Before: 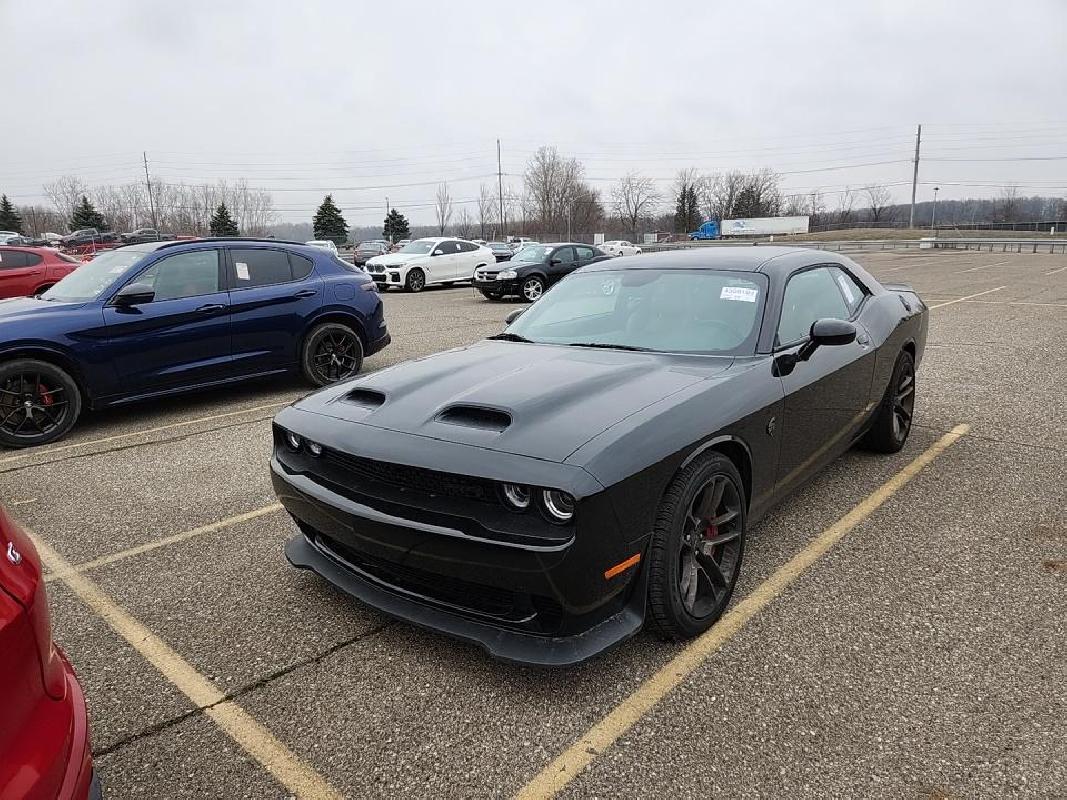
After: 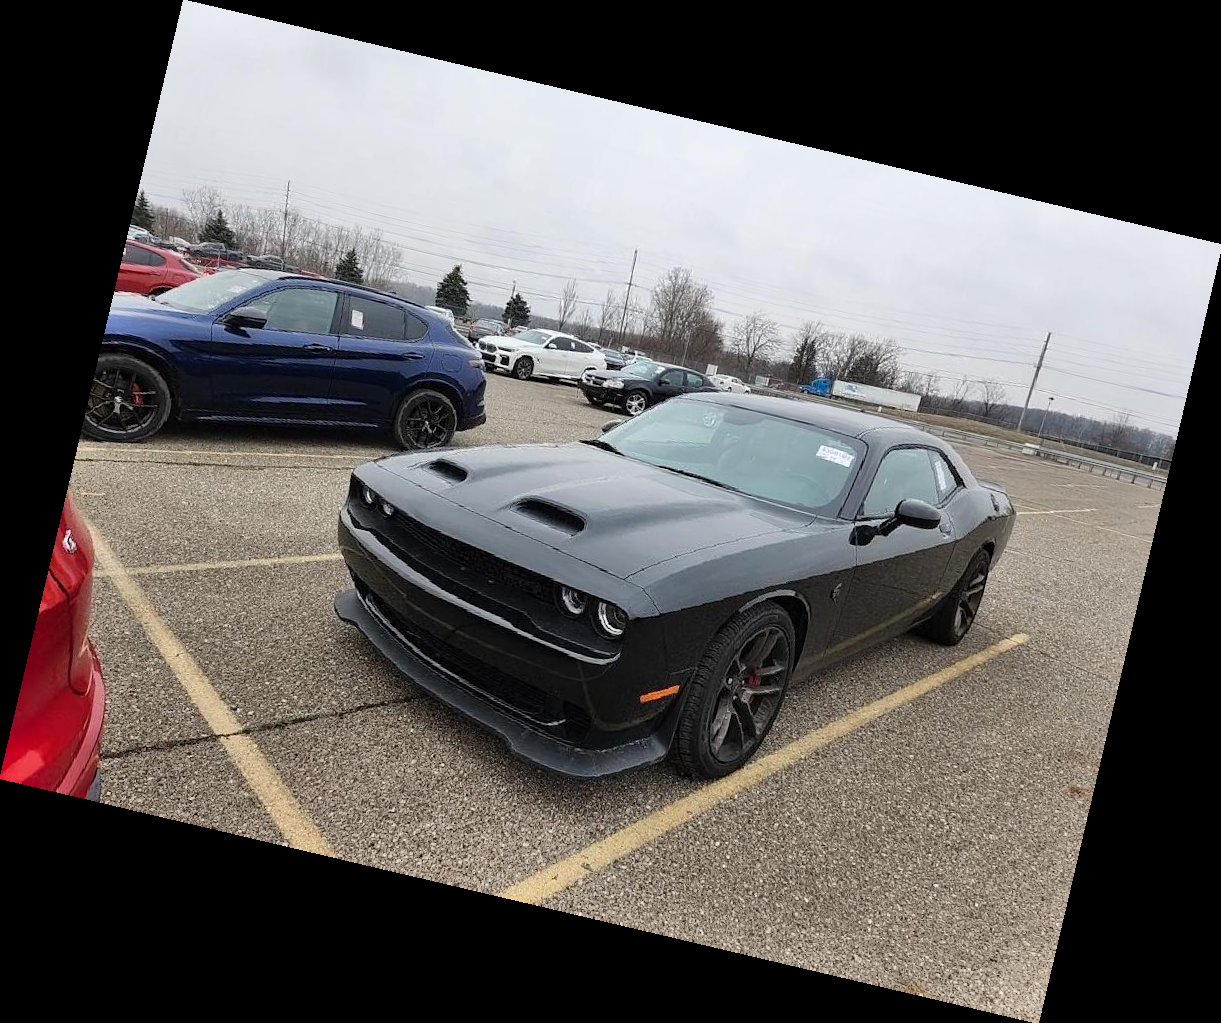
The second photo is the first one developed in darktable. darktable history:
rotate and perspective: rotation 13.27°, automatic cropping off
shadows and highlights: soften with gaussian
